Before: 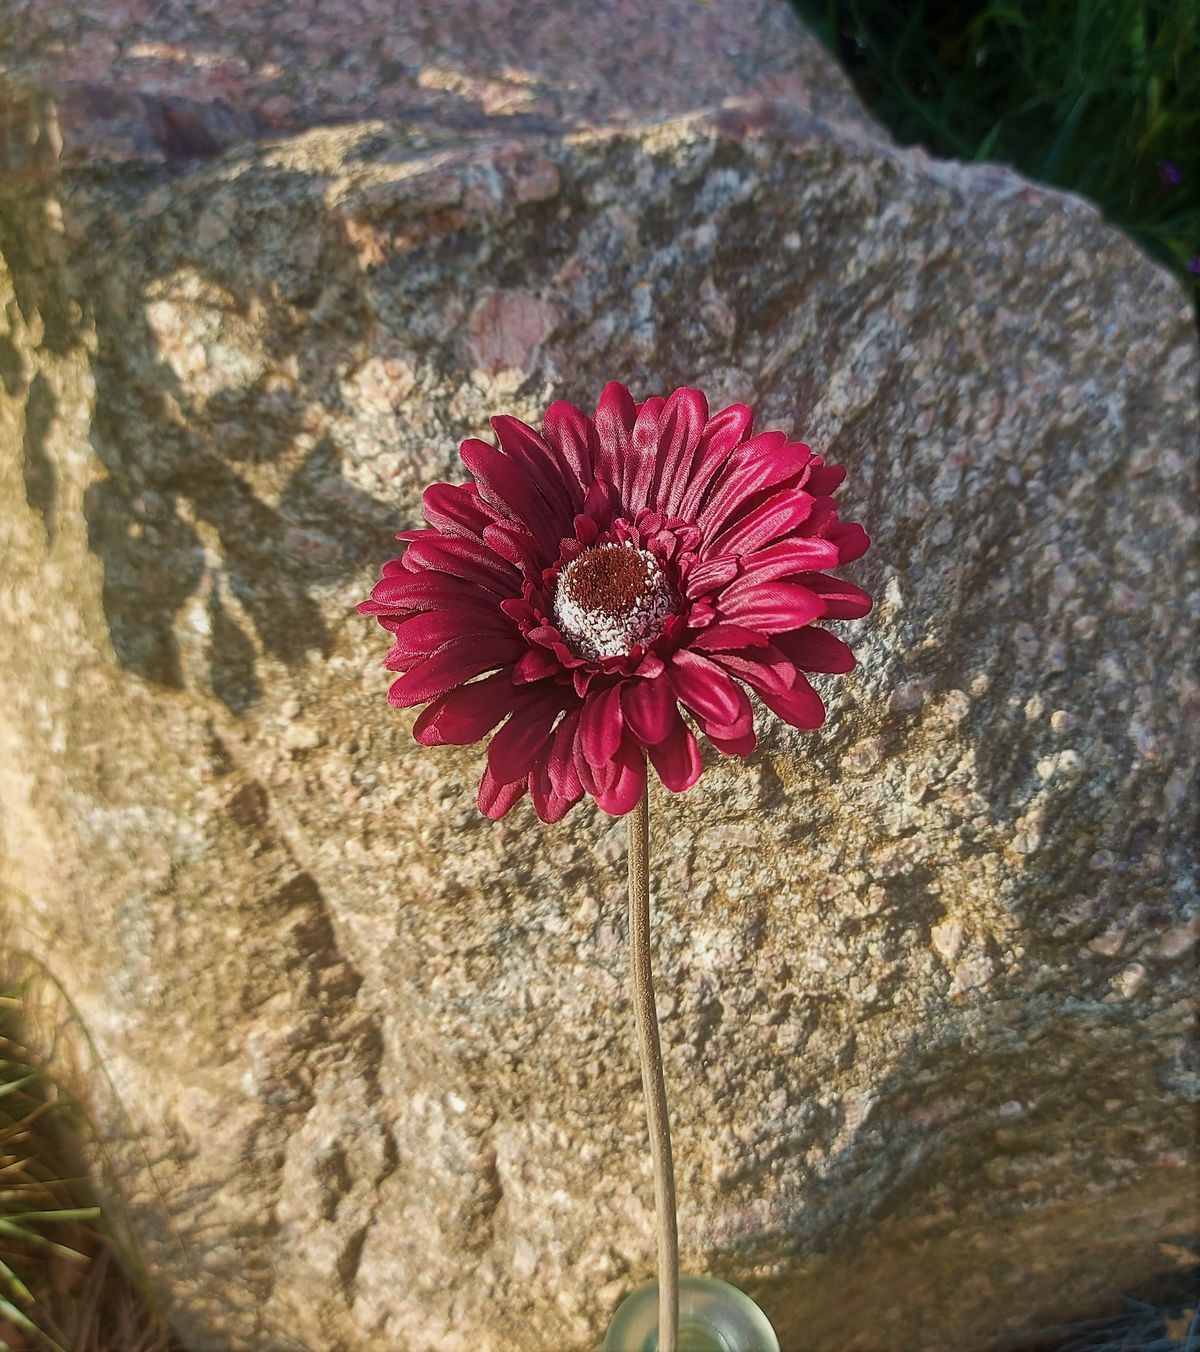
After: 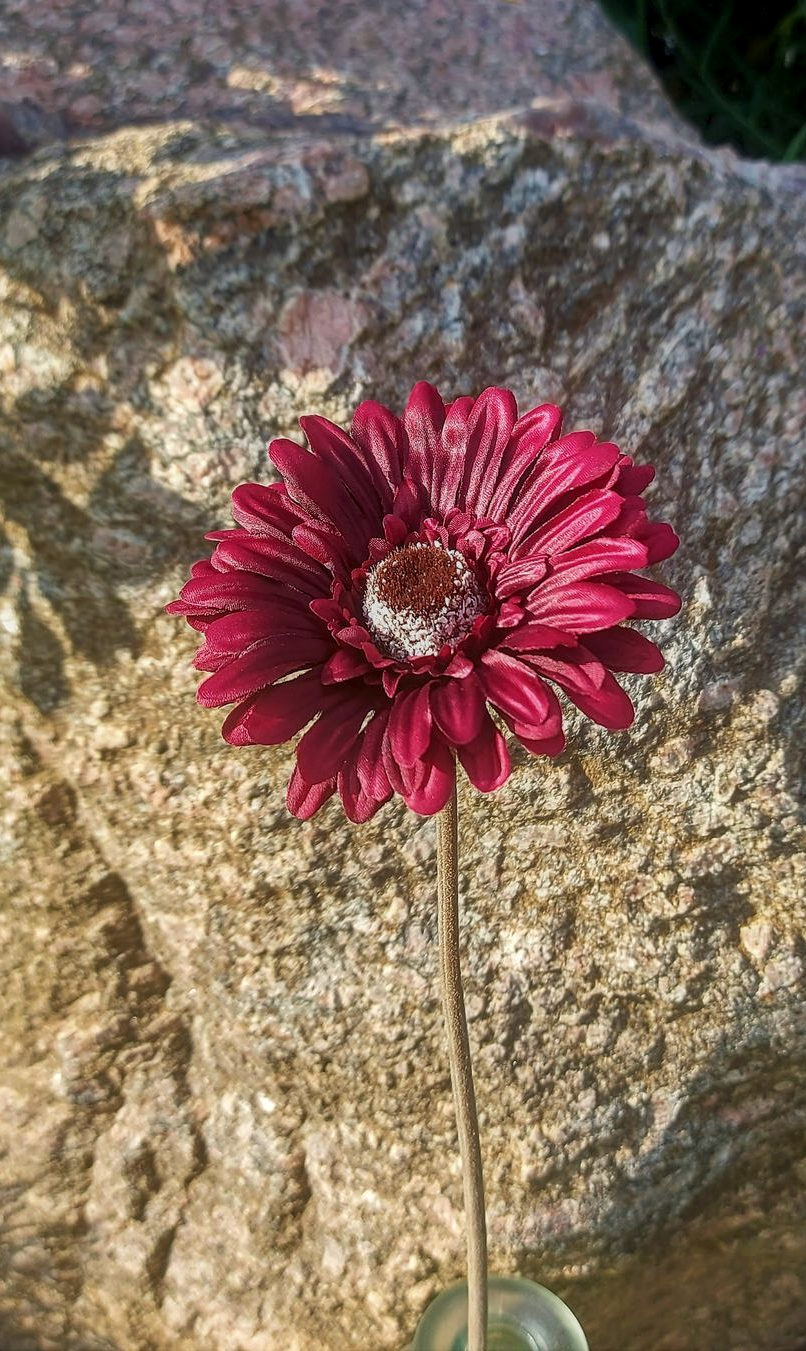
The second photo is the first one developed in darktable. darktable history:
crop and rotate: left 15.98%, right 16.78%
local contrast: on, module defaults
